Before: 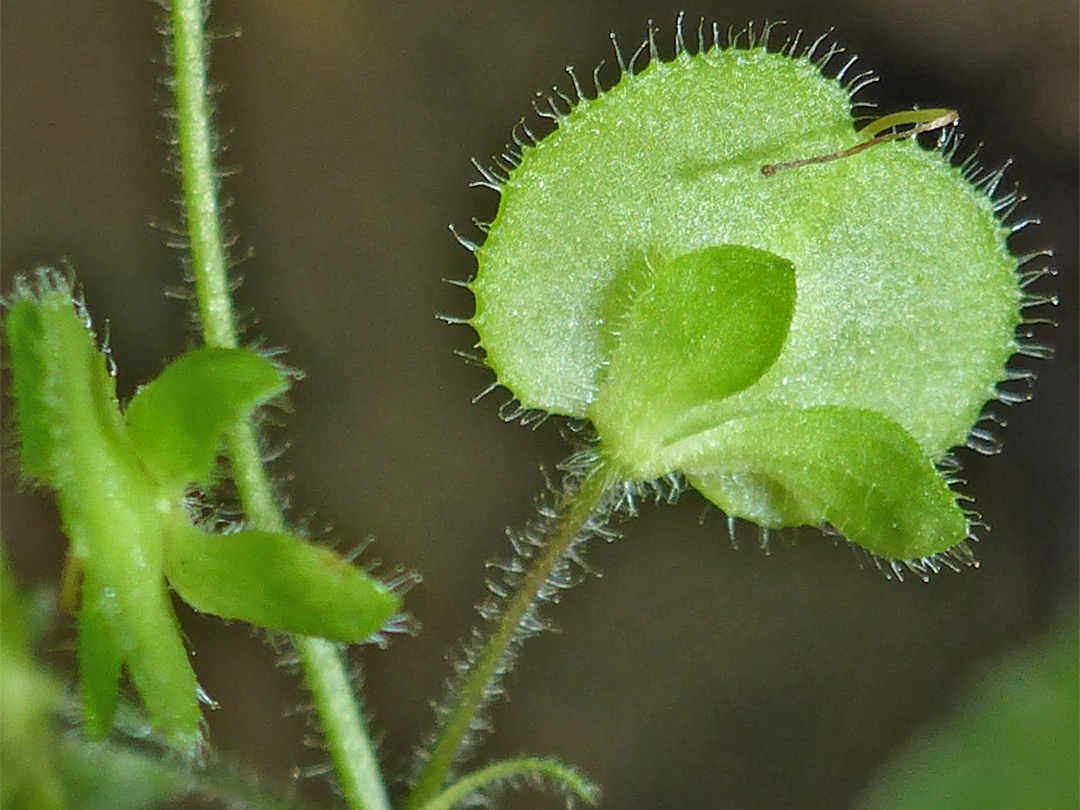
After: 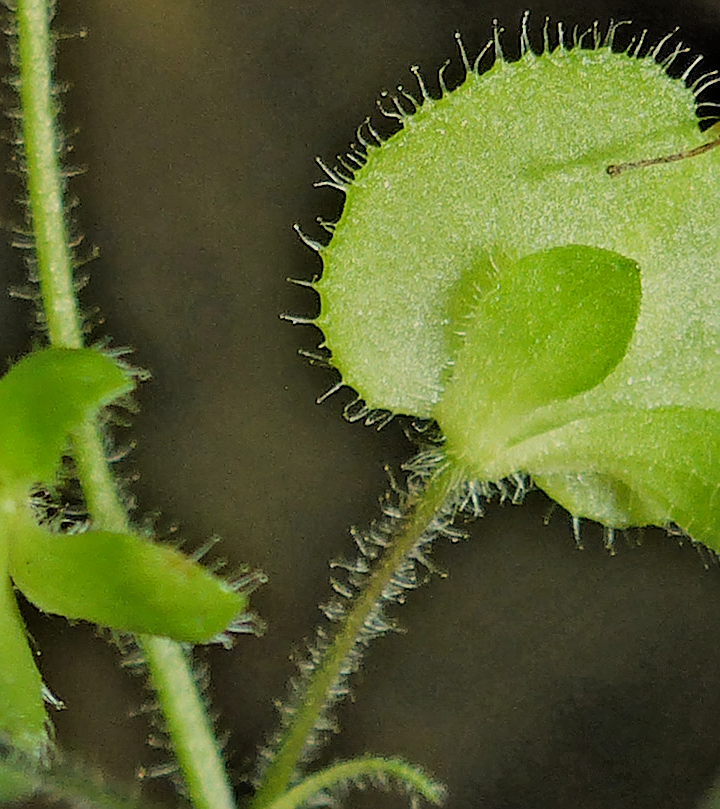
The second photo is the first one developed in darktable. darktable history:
crop and rotate: left 14.475%, right 18.818%
sharpen: on, module defaults
color balance rgb: highlights gain › chroma 8.044%, highlights gain › hue 80.96°, linear chroma grading › mid-tones 7.403%, perceptual saturation grading › global saturation -3.38%, perceptual saturation grading › shadows -1.056%
filmic rgb: black relative exposure -4.27 EV, white relative exposure 4.56 EV, hardness 2.38, contrast 1.055
